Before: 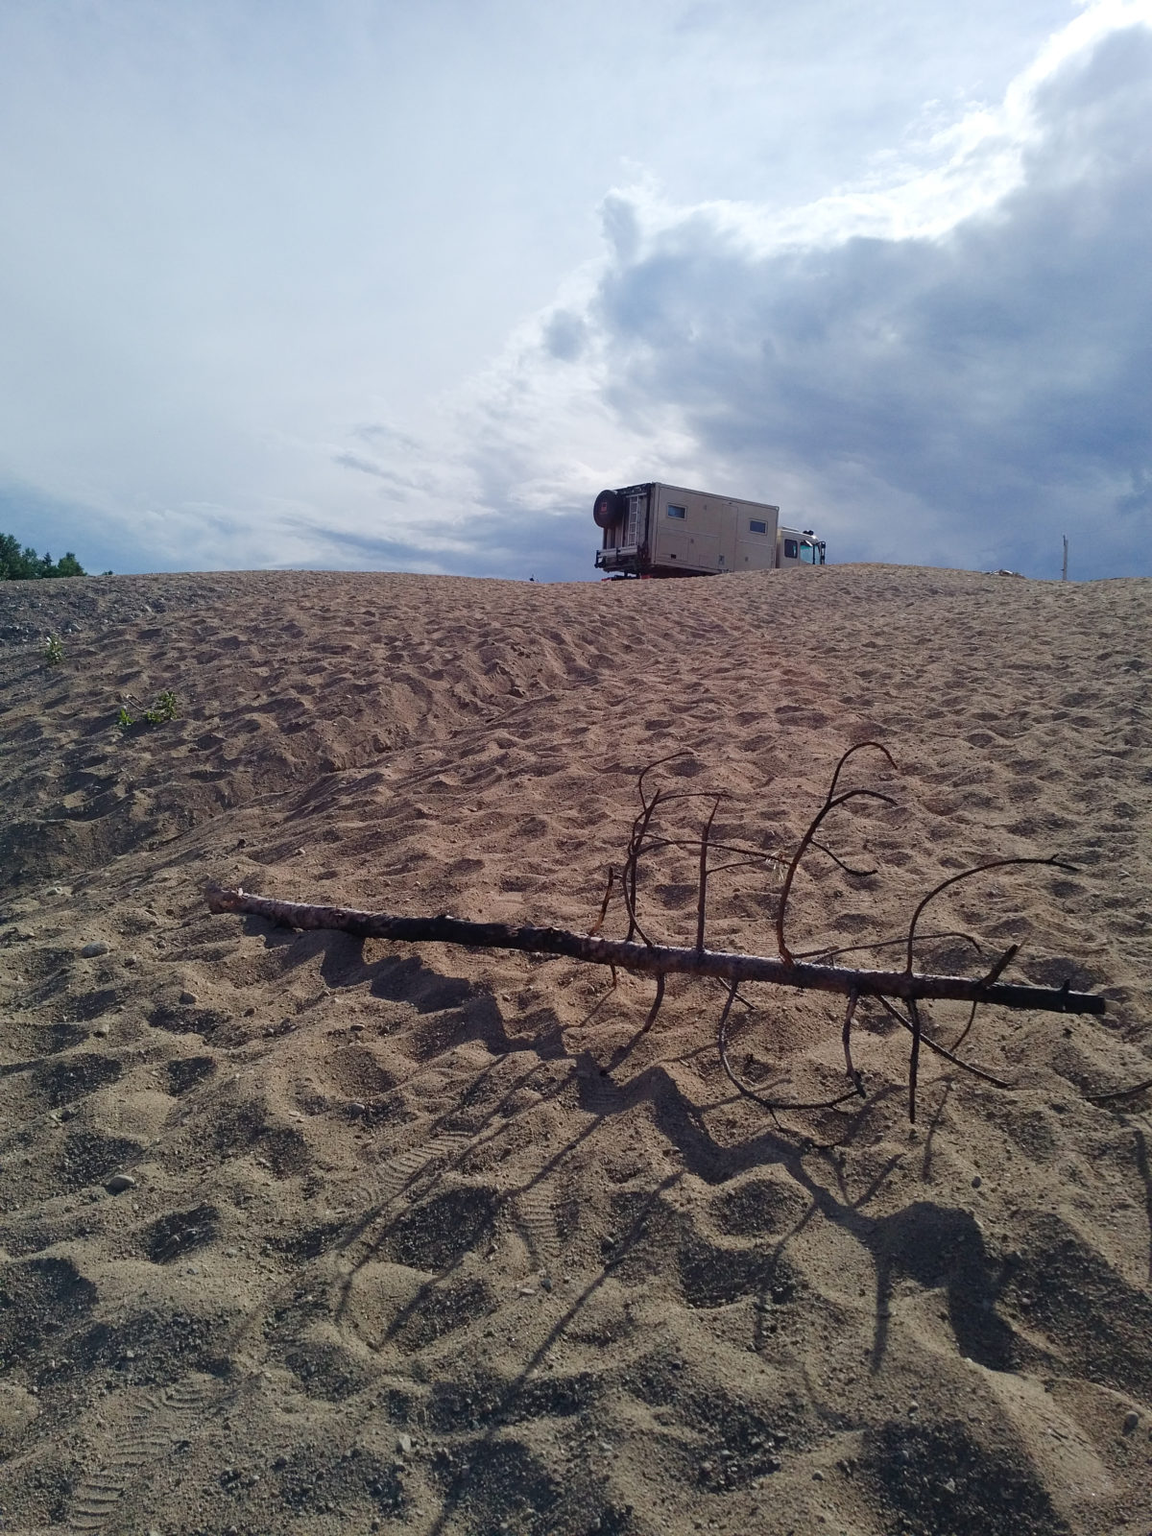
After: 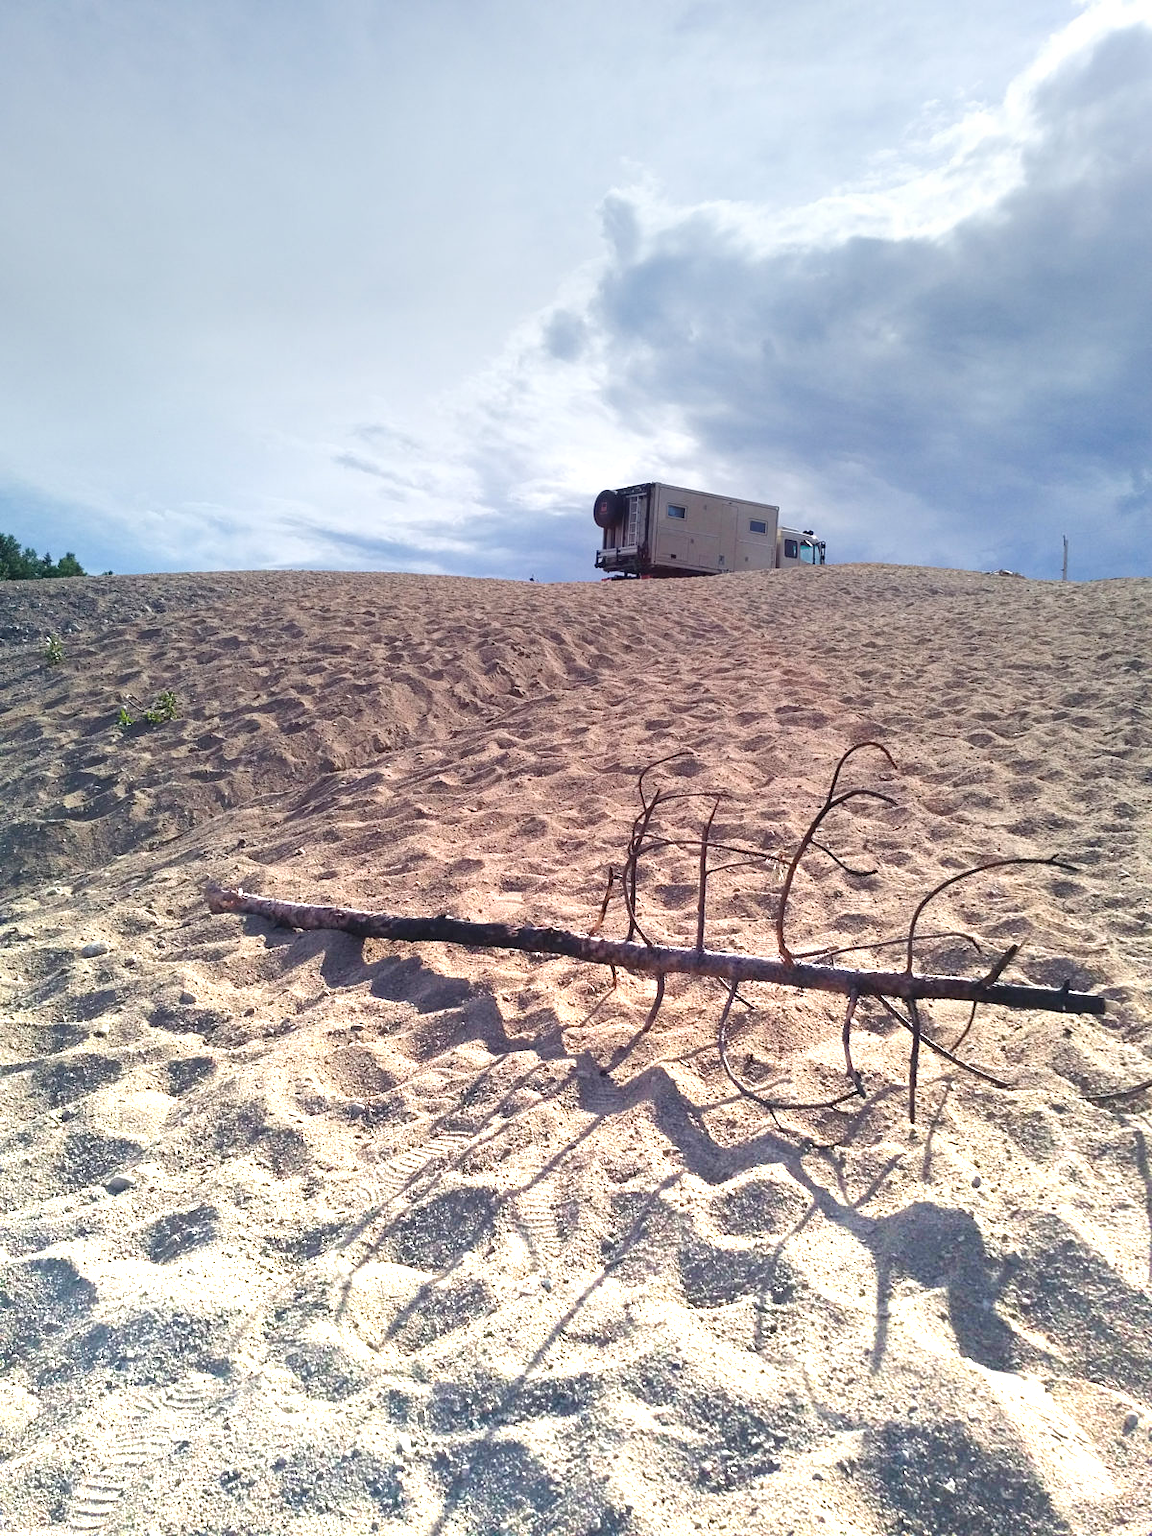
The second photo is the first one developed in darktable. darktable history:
graduated density: density -3.9 EV
white balance: emerald 1
